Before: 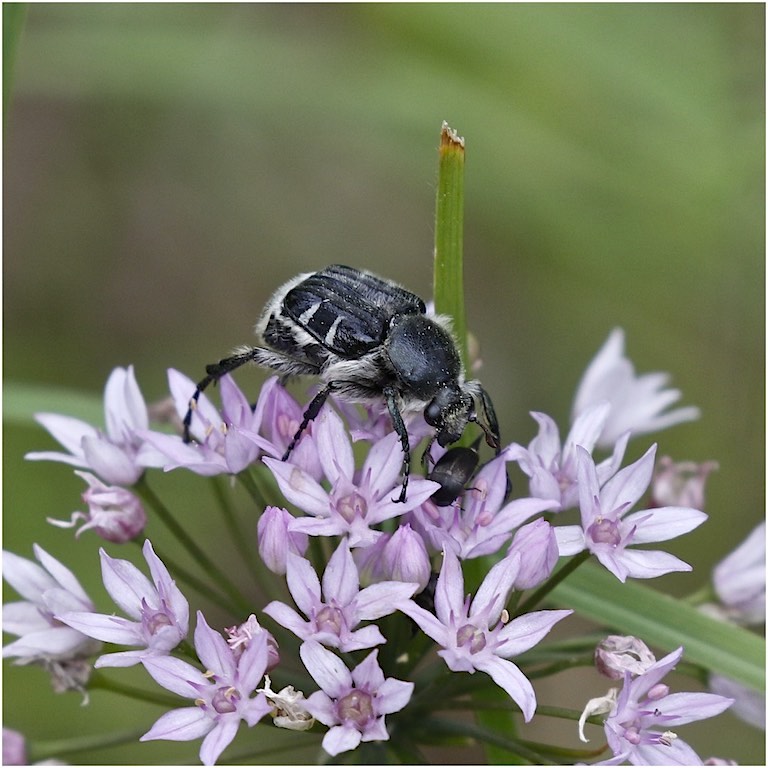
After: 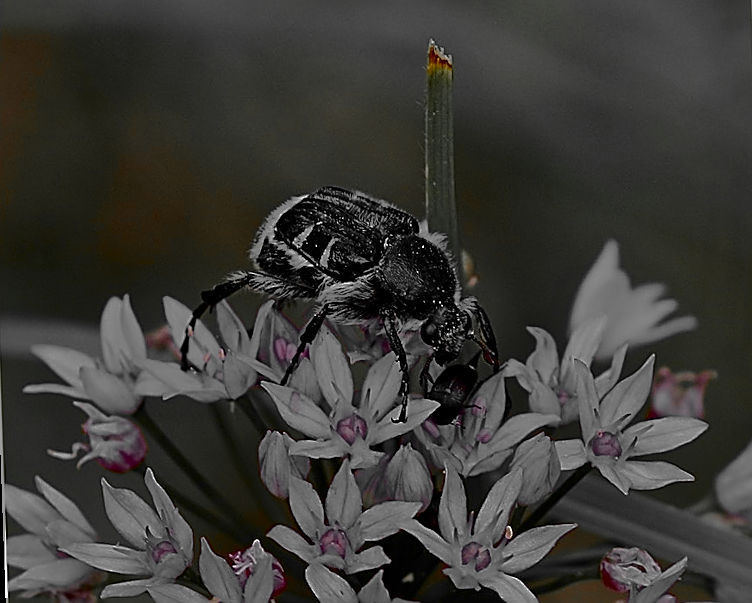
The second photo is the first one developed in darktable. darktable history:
crop: top 7.625%, bottom 8.027%
contrast brightness saturation: contrast 0.09, brightness -0.59, saturation 0.17
sharpen: radius 1.685, amount 1.294
color zones: curves: ch0 [(0, 0.447) (0.184, 0.543) (0.323, 0.476) (0.429, 0.445) (0.571, 0.443) (0.714, 0.451) (0.857, 0.452) (1, 0.447)]; ch1 [(0, 0.464) (0.176, 0.46) (0.287, 0.177) (0.429, 0.002) (0.571, 0) (0.714, 0) (0.857, 0) (1, 0.464)], mix 20%
exposure: black level correction 0, exposure -0.721 EV, compensate highlight preservation false
shadows and highlights: shadows 60, highlights -60
rotate and perspective: rotation -2°, crop left 0.022, crop right 0.978, crop top 0.049, crop bottom 0.951
